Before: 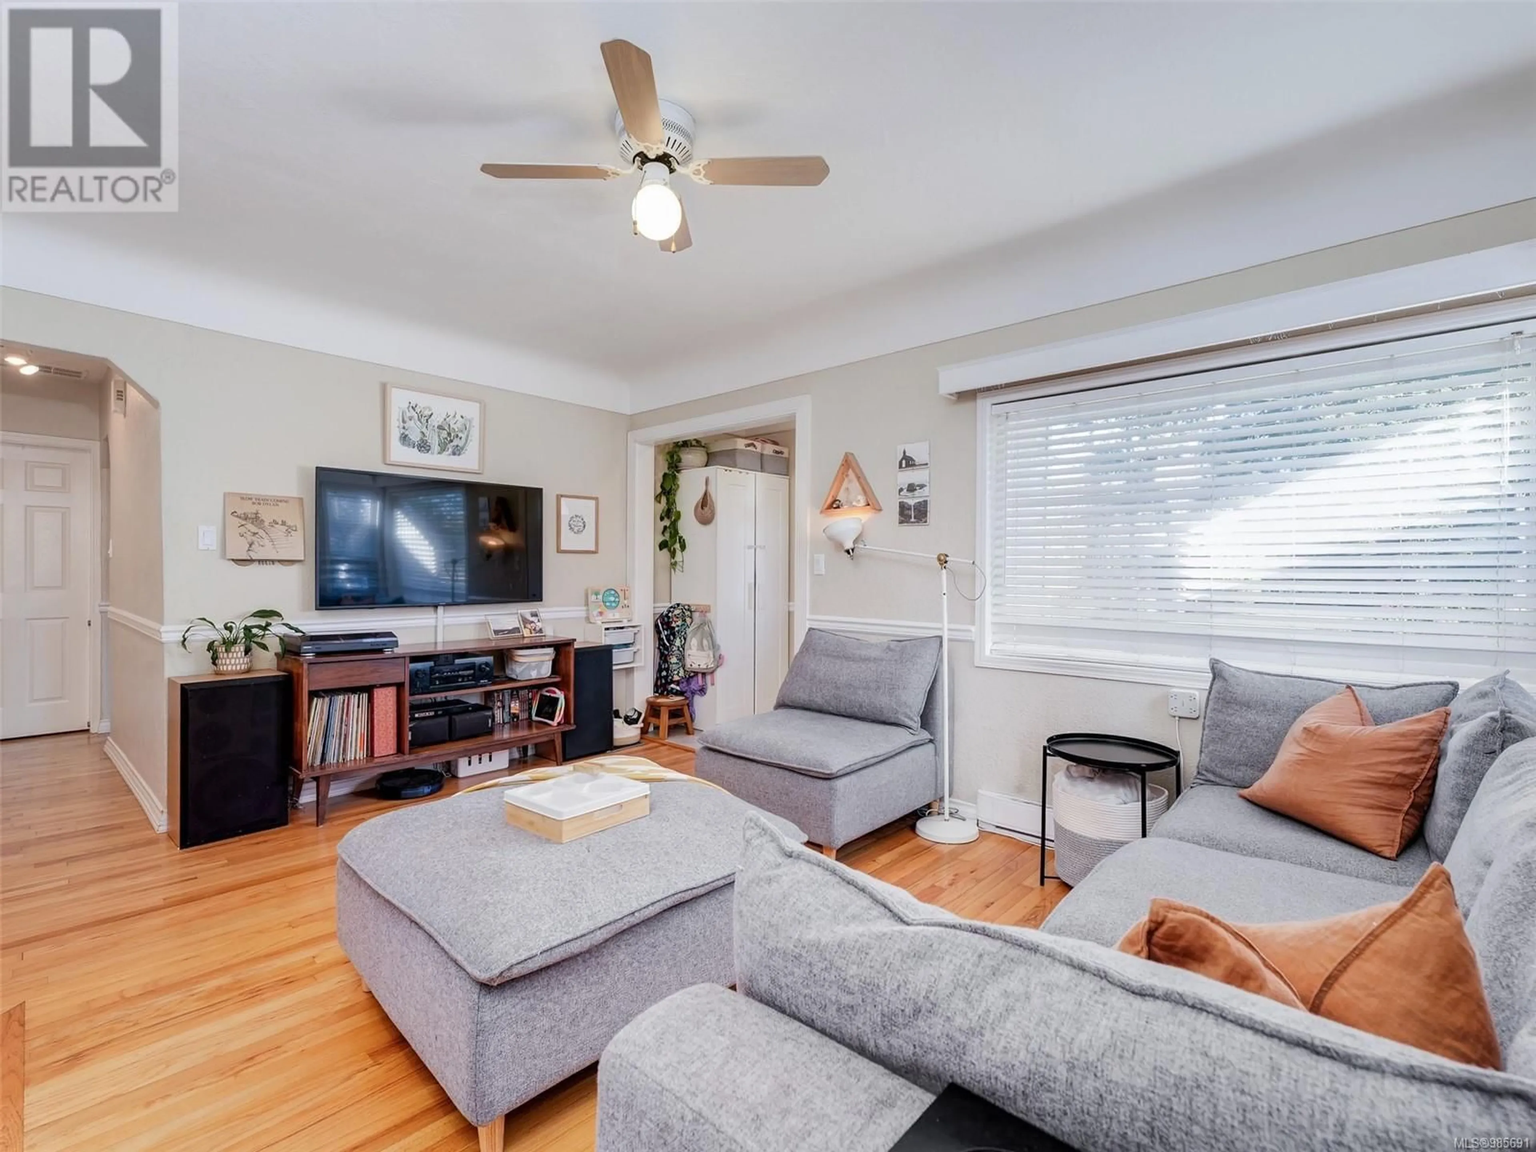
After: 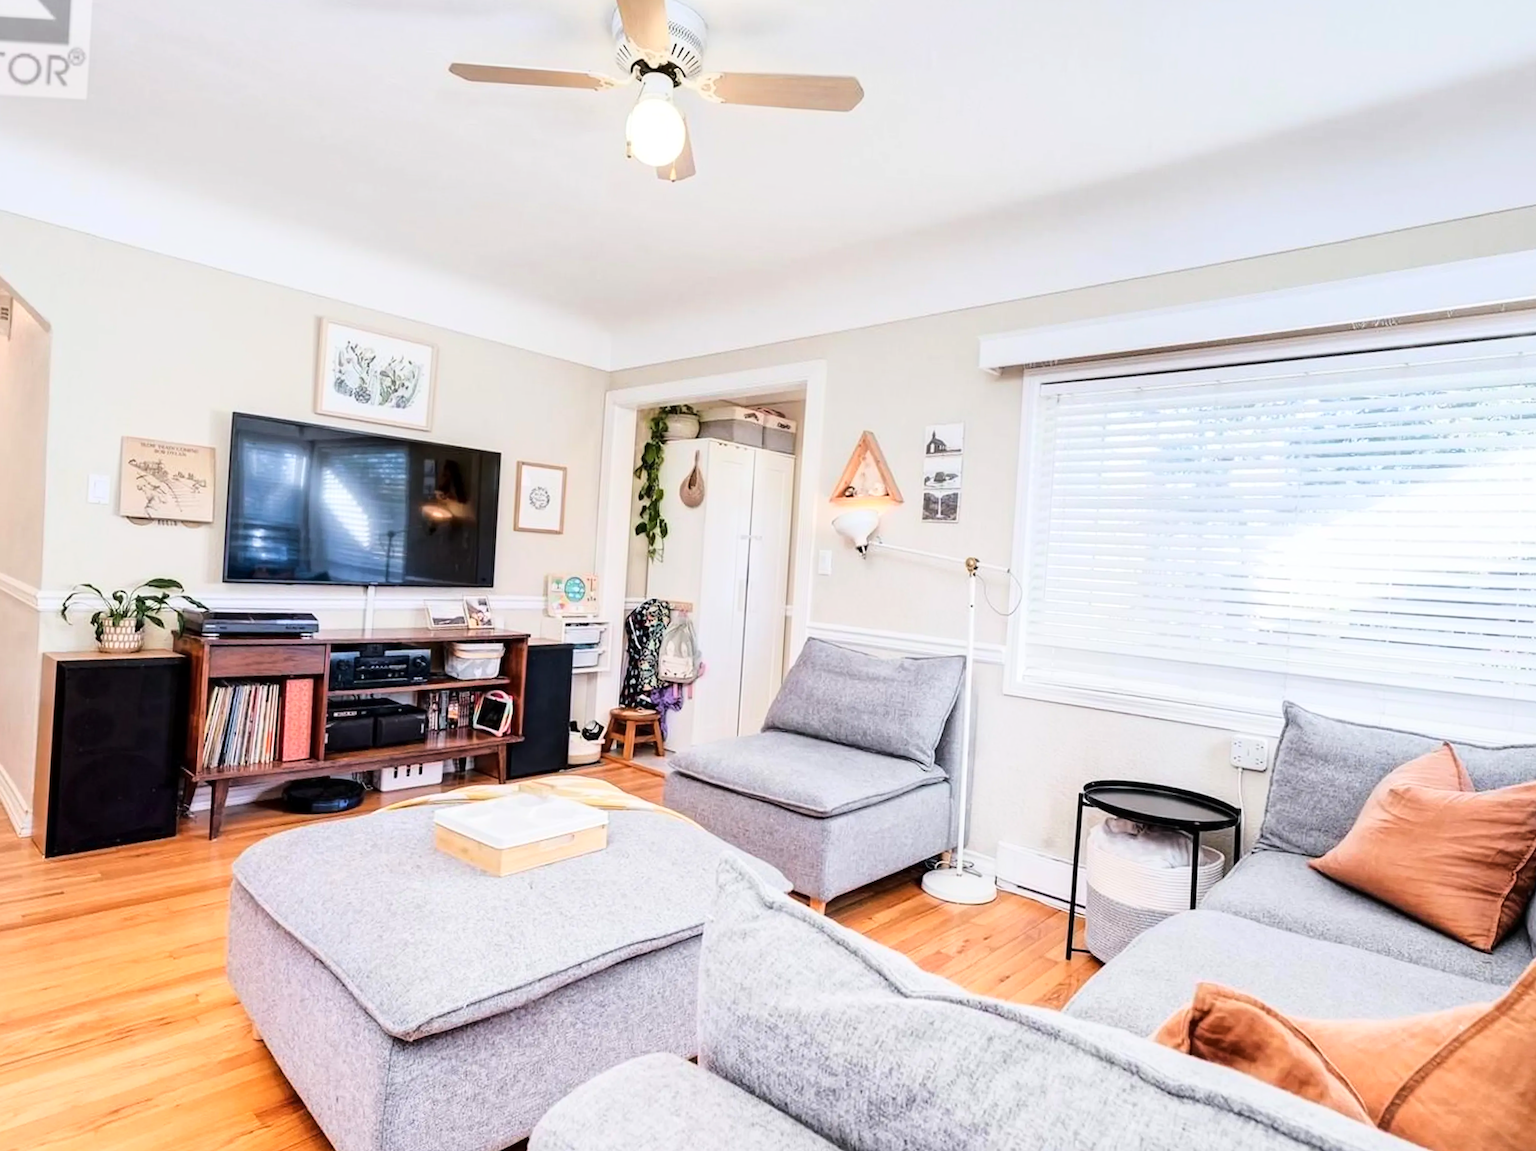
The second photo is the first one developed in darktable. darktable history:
base curve: curves: ch0 [(0, 0) (0.028, 0.03) (0.121, 0.232) (0.46, 0.748) (0.859, 0.968) (1, 1)]
crop and rotate: angle -3.27°, left 5.211%, top 5.211%, right 4.607%, bottom 4.607%
local contrast: mode bilateral grid, contrast 10, coarseness 25, detail 115%, midtone range 0.2
